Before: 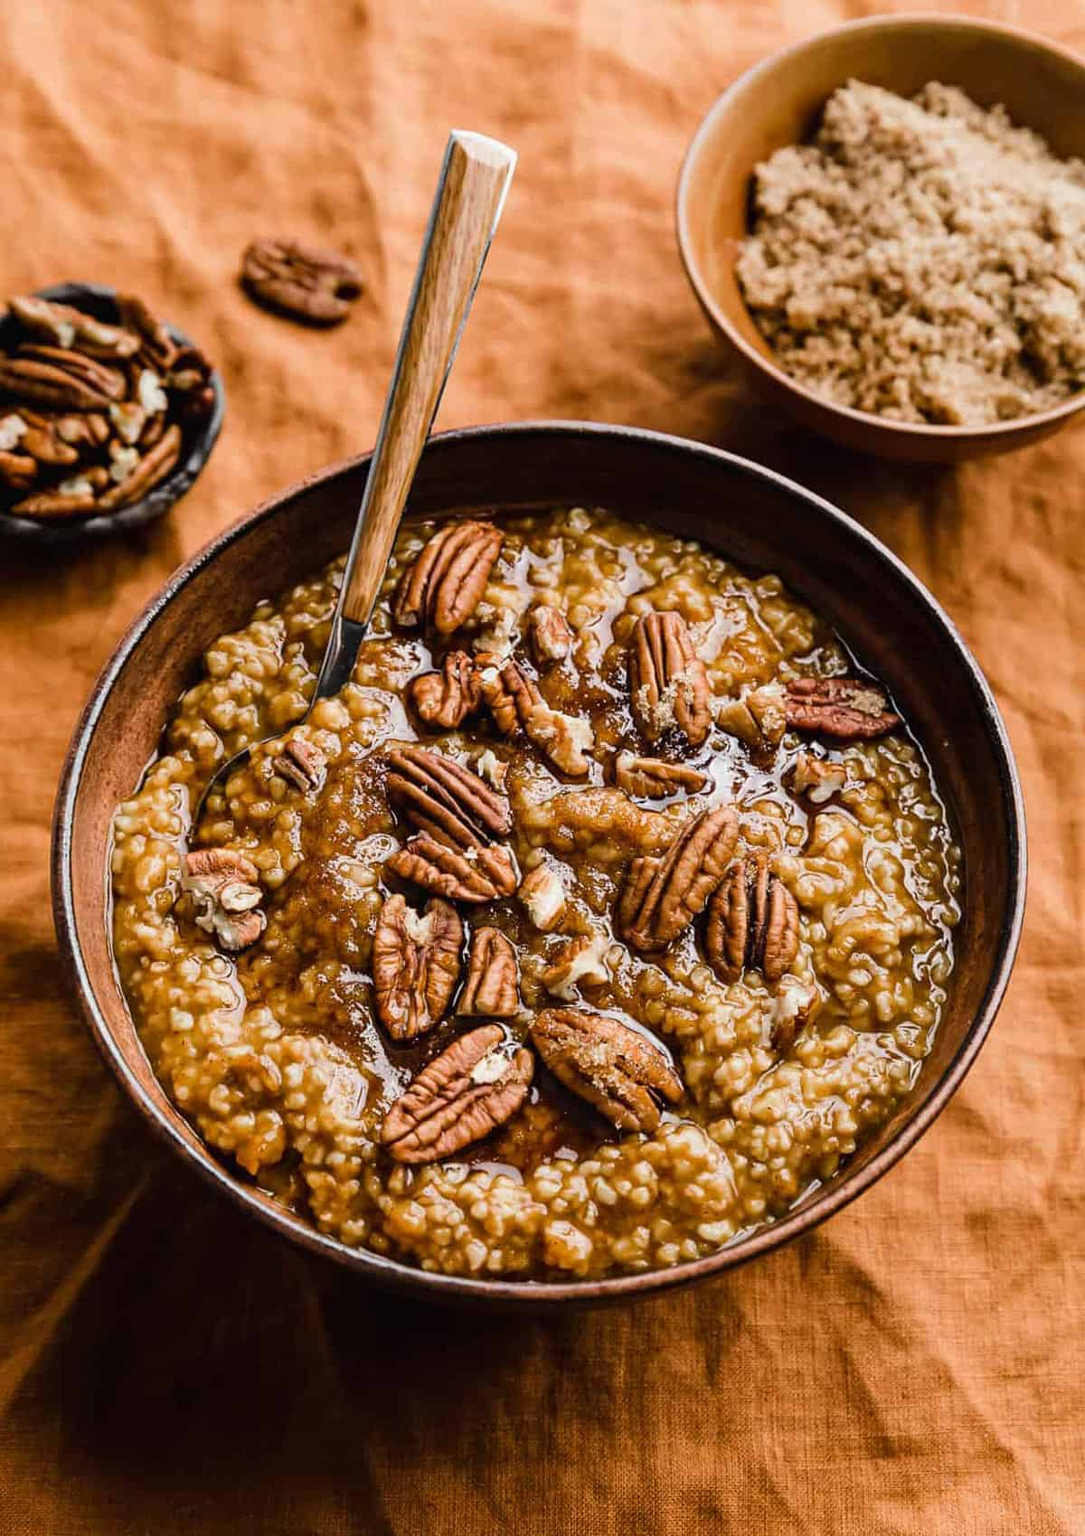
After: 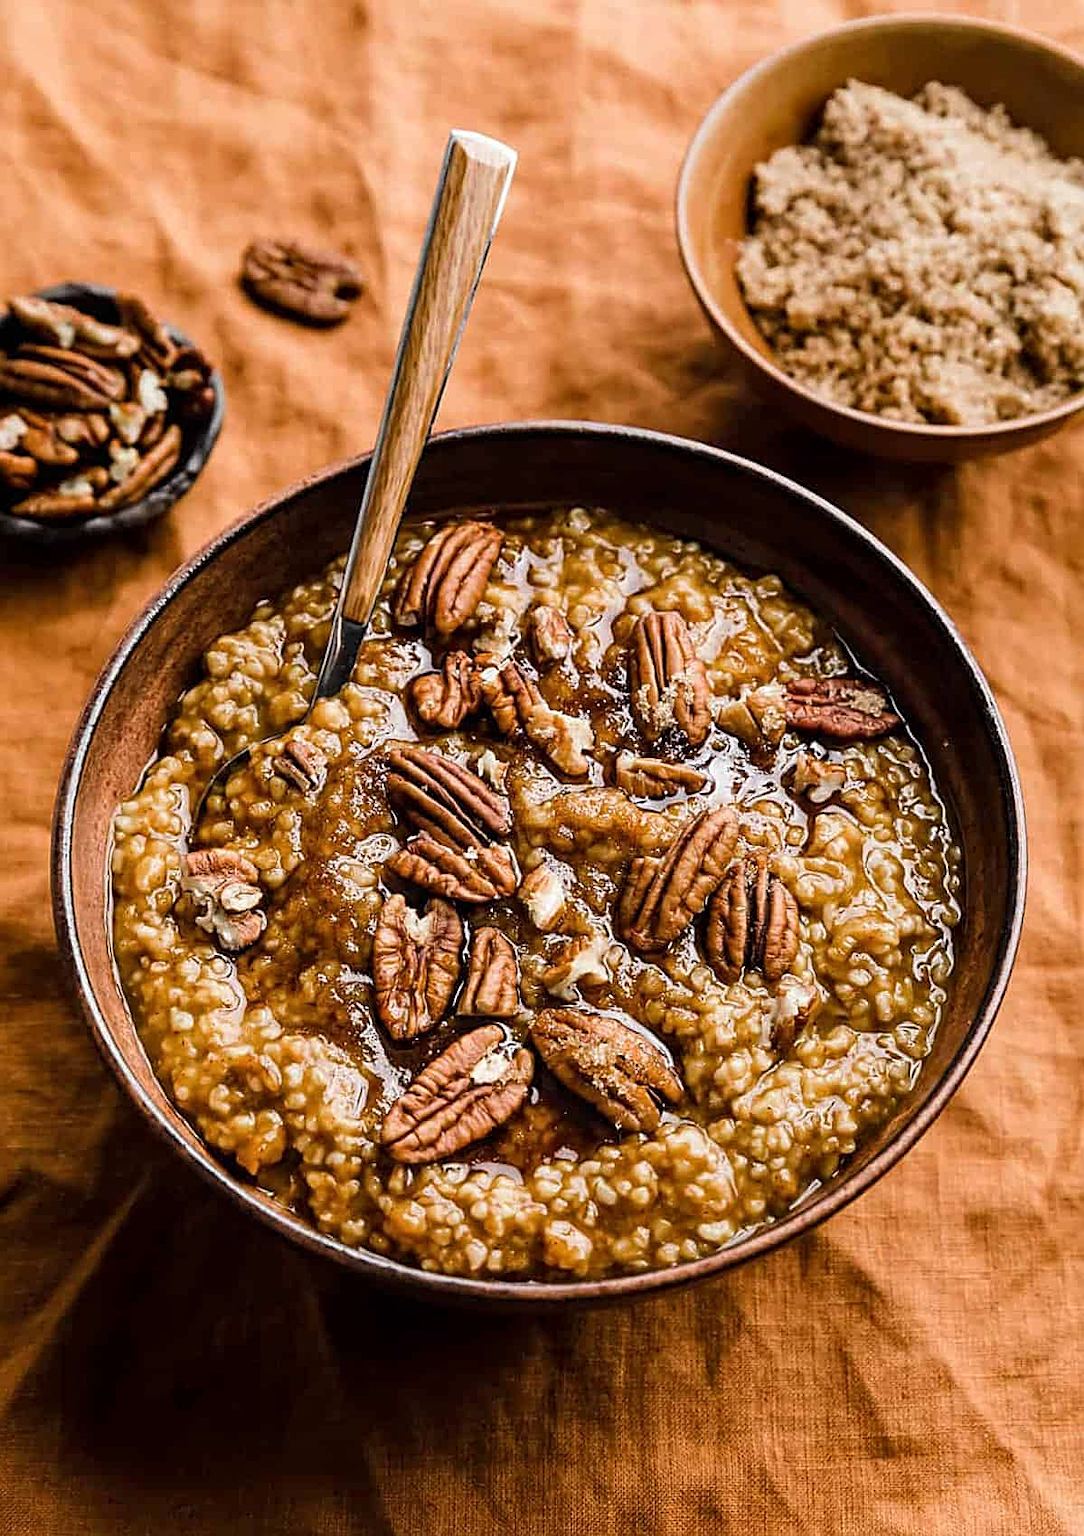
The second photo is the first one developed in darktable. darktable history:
local contrast: highlights 107%, shadows 100%, detail 119%, midtone range 0.2
sharpen: on, module defaults
